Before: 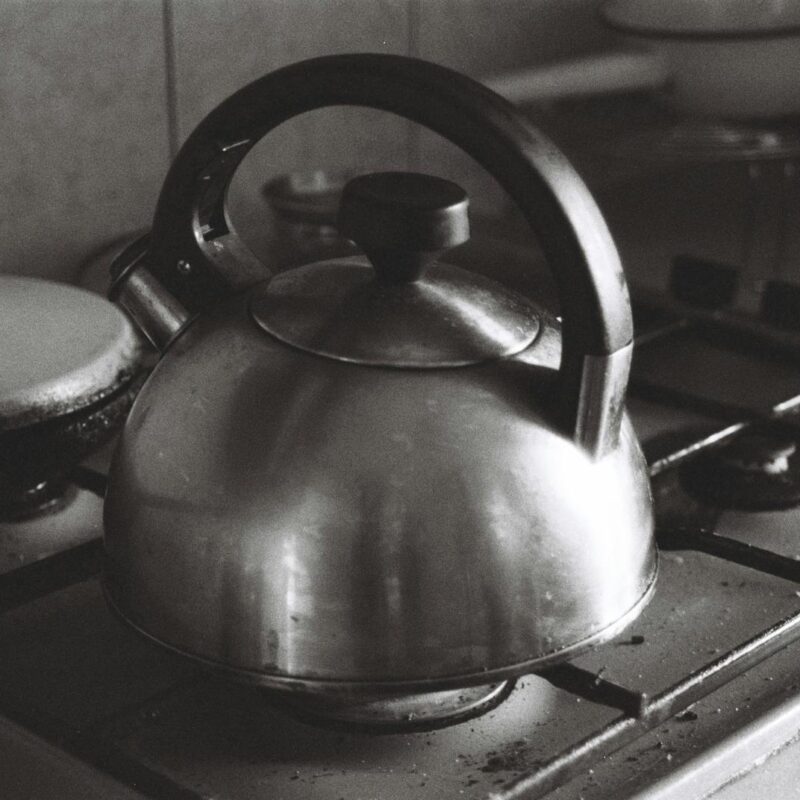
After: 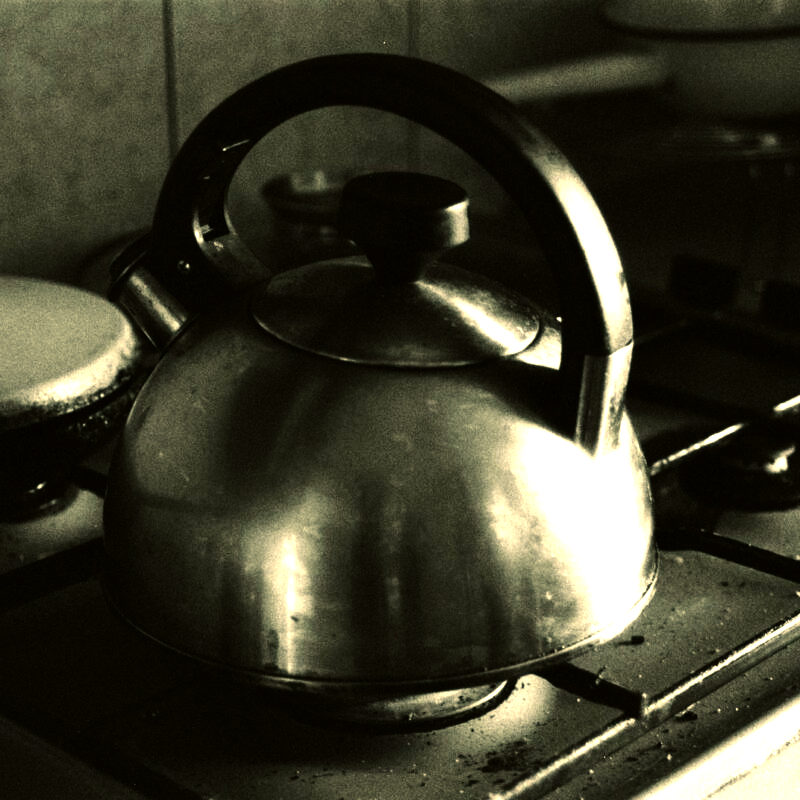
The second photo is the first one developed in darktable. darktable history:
tone equalizer: -8 EV -0.75 EV, -7 EV -0.7 EV, -6 EV -0.6 EV, -5 EV -0.4 EV, -3 EV 0.4 EV, -2 EV 0.6 EV, -1 EV 0.7 EV, +0 EV 0.75 EV, edges refinement/feathering 500, mask exposure compensation -1.57 EV, preserve details no
exposure: compensate highlight preservation false
color balance: mode lift, gamma, gain (sRGB), lift [1.014, 0.966, 0.918, 0.87], gamma [0.86, 0.734, 0.918, 0.976], gain [1.063, 1.13, 1.063, 0.86]
